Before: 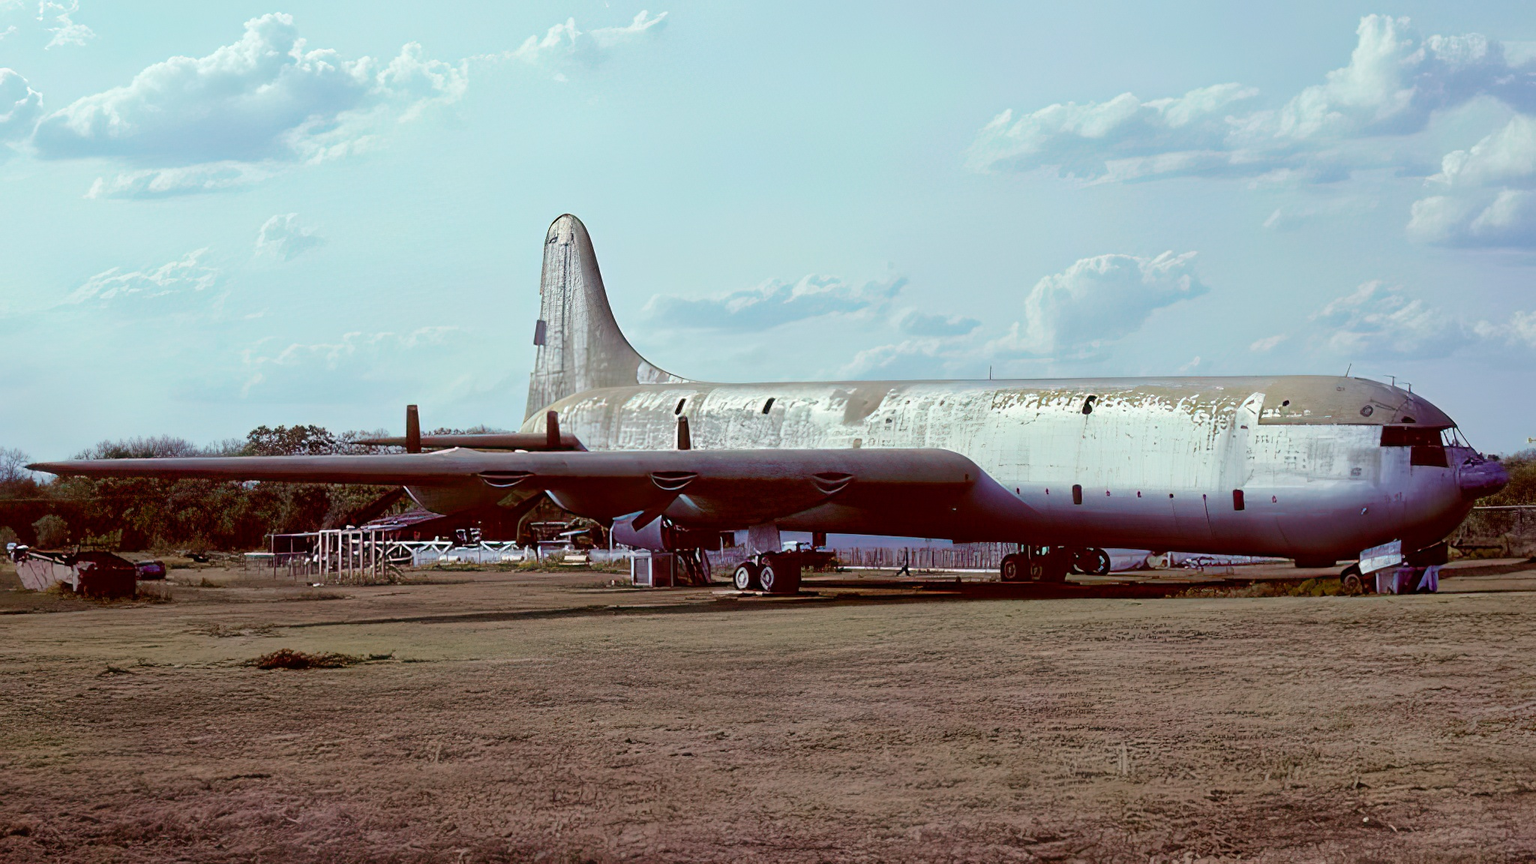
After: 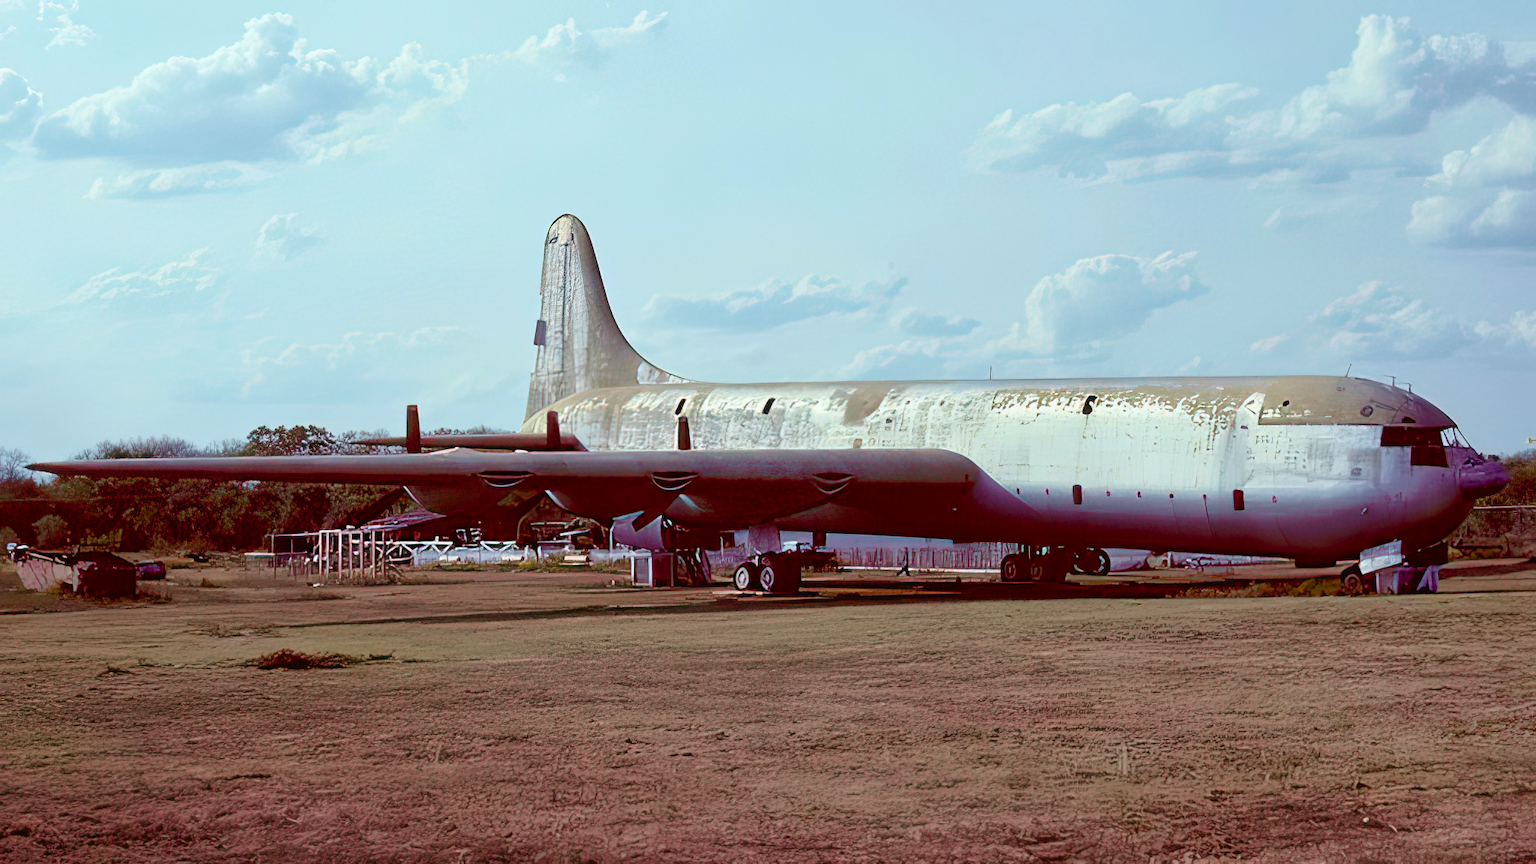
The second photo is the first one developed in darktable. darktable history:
exposure: black level correction 0.002, compensate exposure bias true, compensate highlight preservation false
tone curve: curves: ch0 [(0, 0.024) (0.119, 0.146) (0.474, 0.485) (0.718, 0.739) (0.817, 0.839) (1, 0.998)]; ch1 [(0, 0) (0.377, 0.416) (0.439, 0.451) (0.477, 0.477) (0.501, 0.503) (0.538, 0.544) (0.58, 0.602) (0.664, 0.676) (0.783, 0.804) (1, 1)]; ch2 [(0, 0) (0.38, 0.405) (0.463, 0.456) (0.498, 0.497) (0.524, 0.535) (0.578, 0.576) (0.648, 0.665) (1, 1)], color space Lab, independent channels, preserve colors none
